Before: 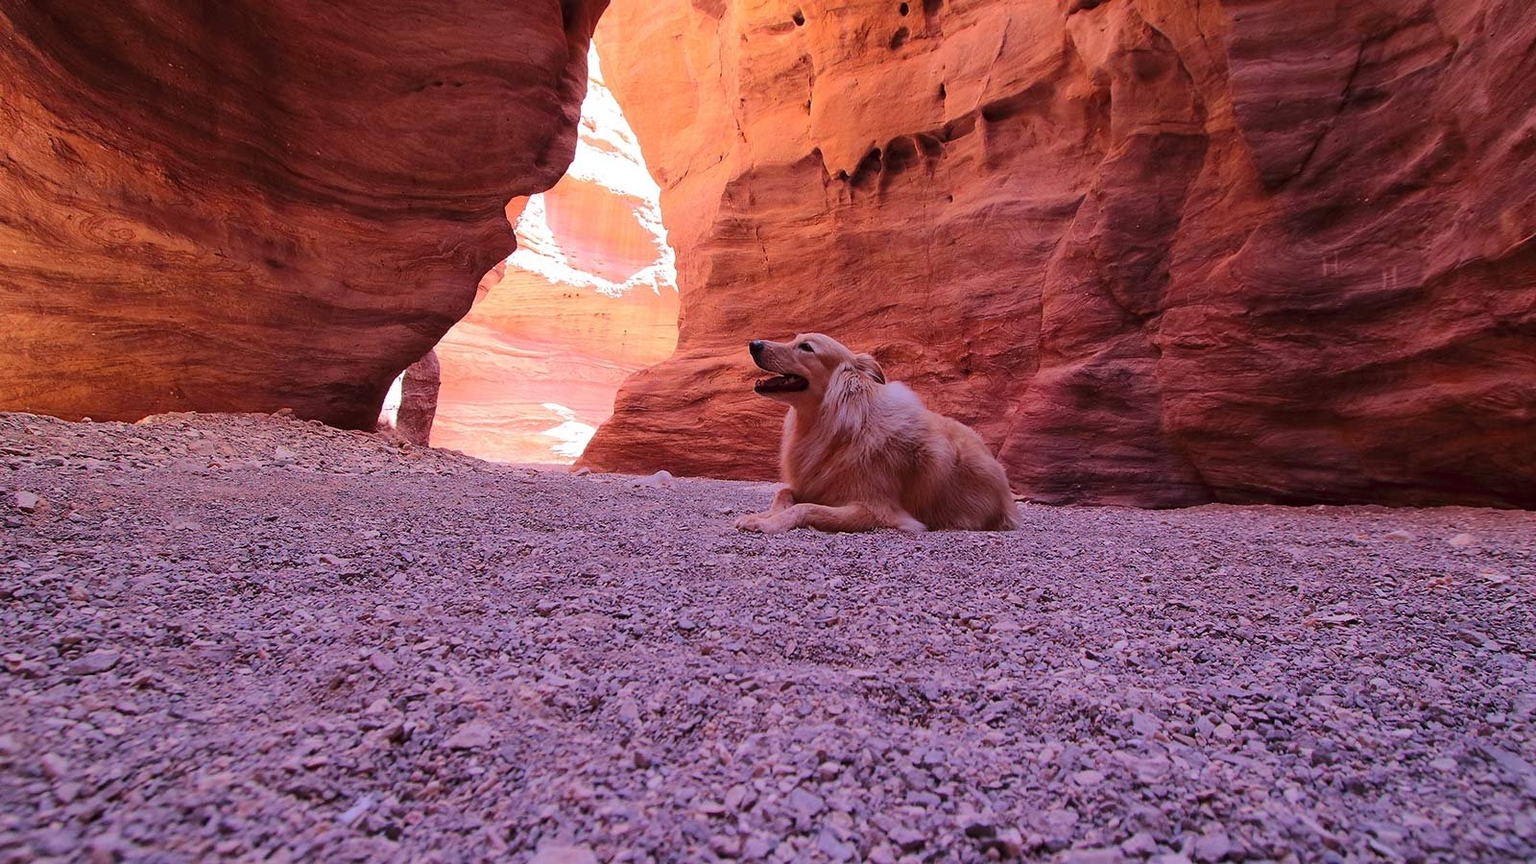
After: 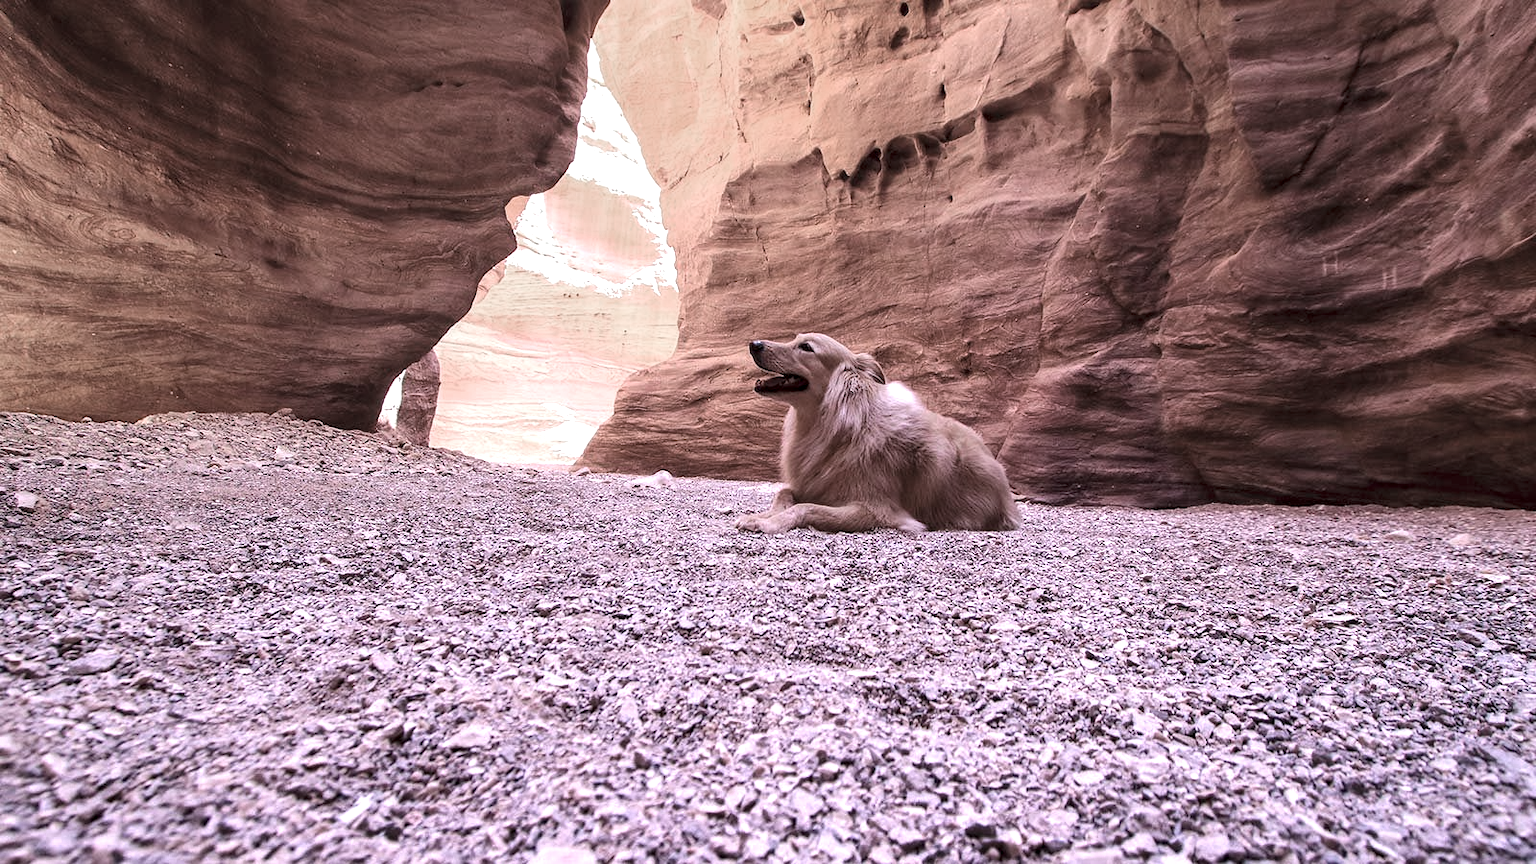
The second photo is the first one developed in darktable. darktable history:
local contrast: on, module defaults
exposure: exposure 0.426 EV, compensate highlight preservation false
color zones: curves: ch0 [(0, 0.613) (0.01, 0.613) (0.245, 0.448) (0.498, 0.529) (0.642, 0.665) (0.879, 0.777) (0.99, 0.613)]; ch1 [(0, 0.272) (0.219, 0.127) (0.724, 0.346)]
